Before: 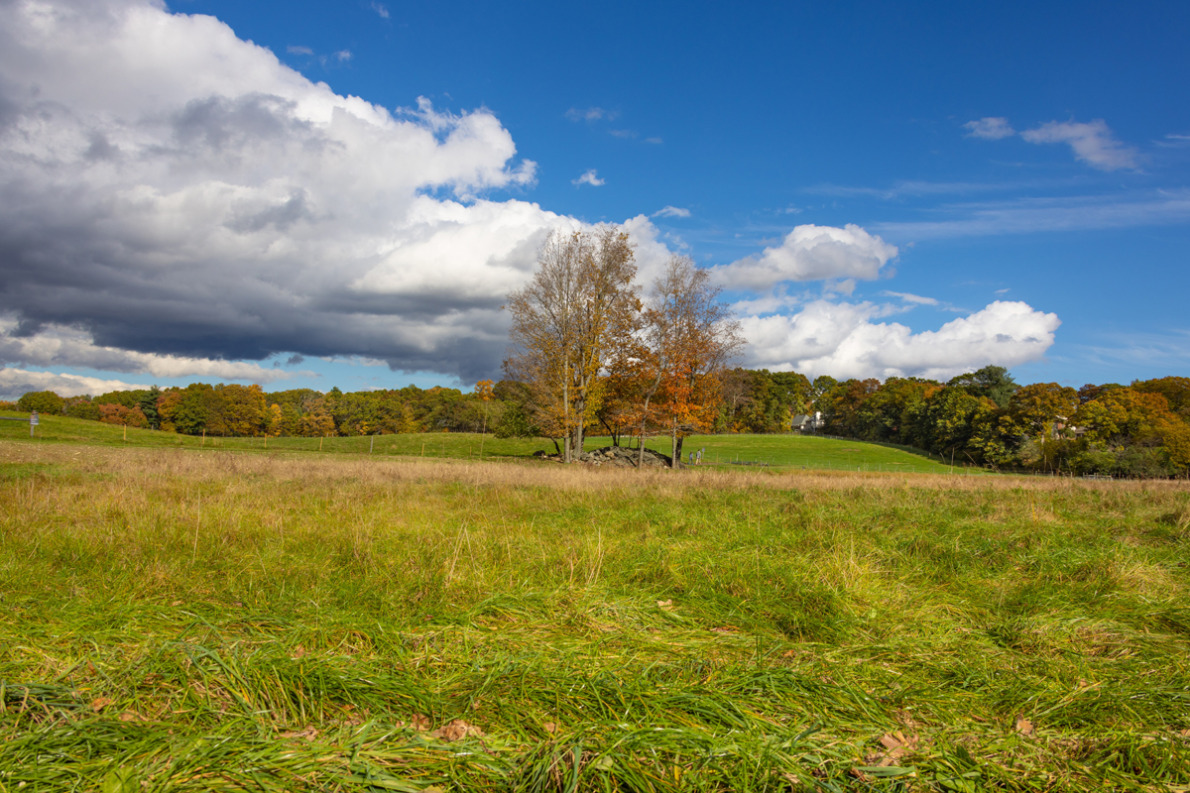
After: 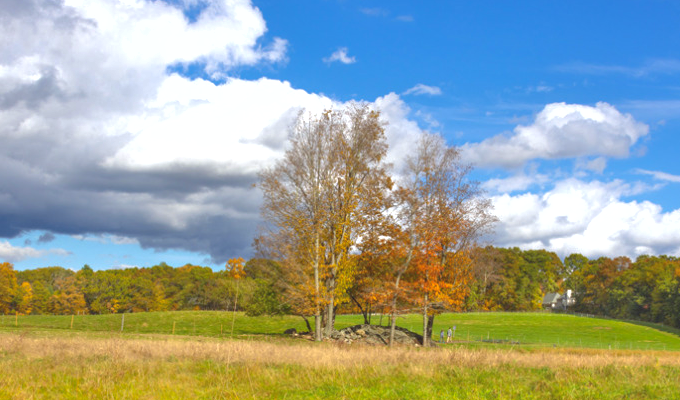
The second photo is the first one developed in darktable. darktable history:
shadows and highlights: on, module defaults
crop: left 20.932%, top 15.471%, right 21.848%, bottom 34.081%
exposure: black level correction -0.002, exposure 0.54 EV, compensate highlight preservation false
tone equalizer: -8 EV 1 EV, -7 EV 1 EV, -6 EV 1 EV, -5 EV 1 EV, -4 EV 1 EV, -3 EV 0.75 EV, -2 EV 0.5 EV, -1 EV 0.25 EV
white balance: red 0.976, blue 1.04
